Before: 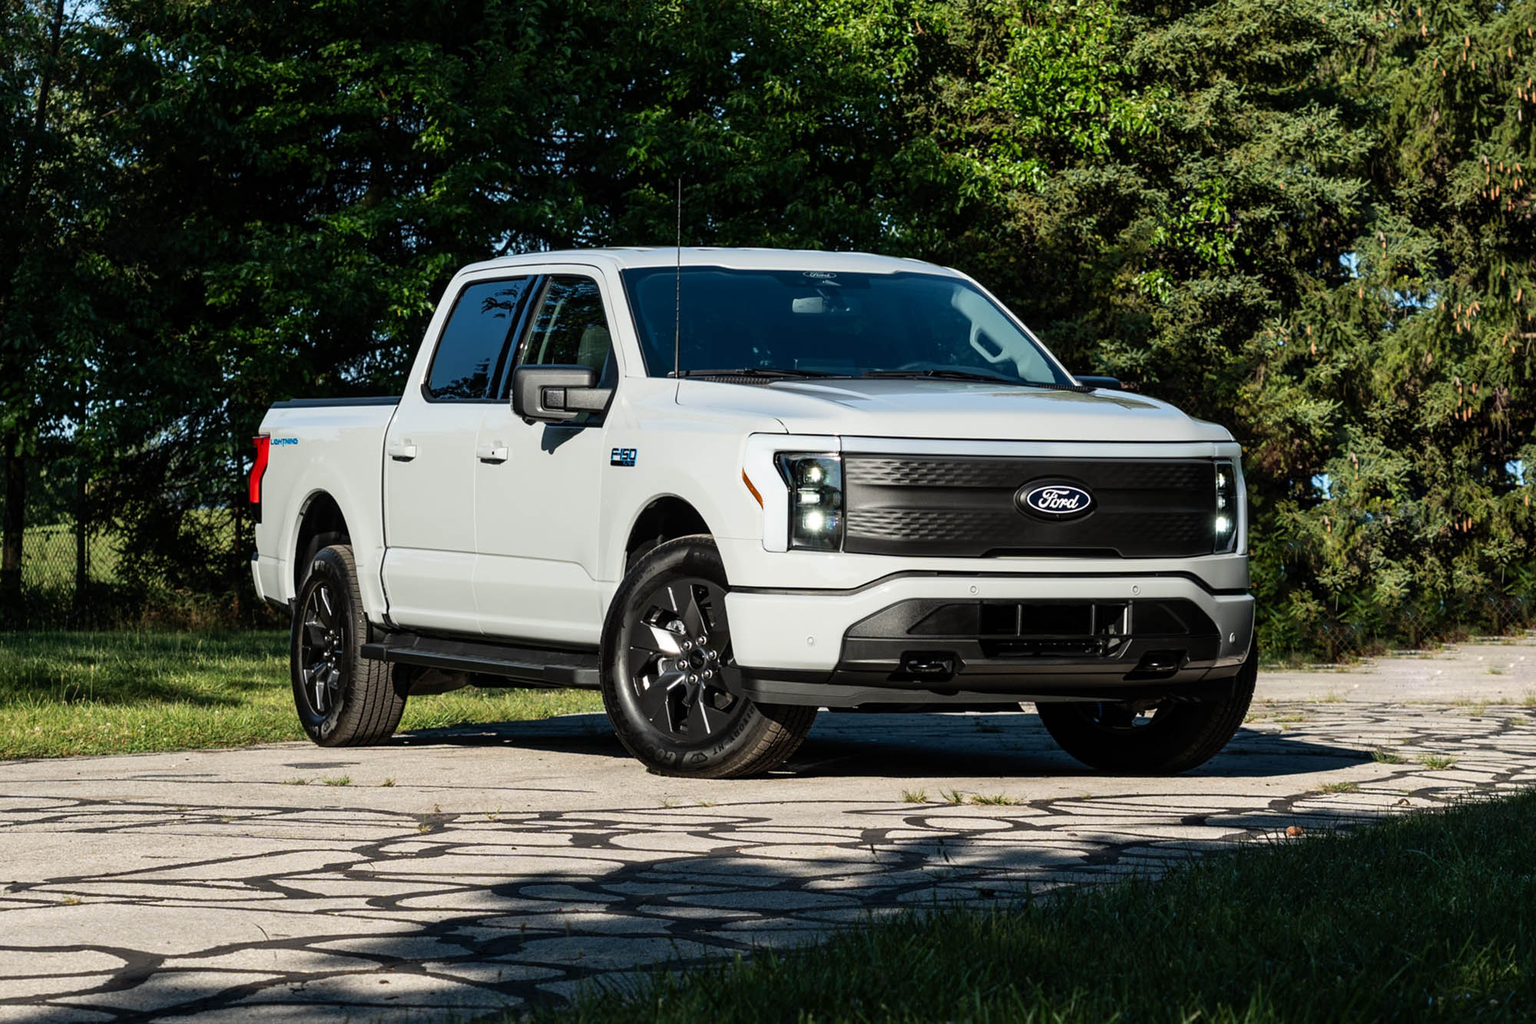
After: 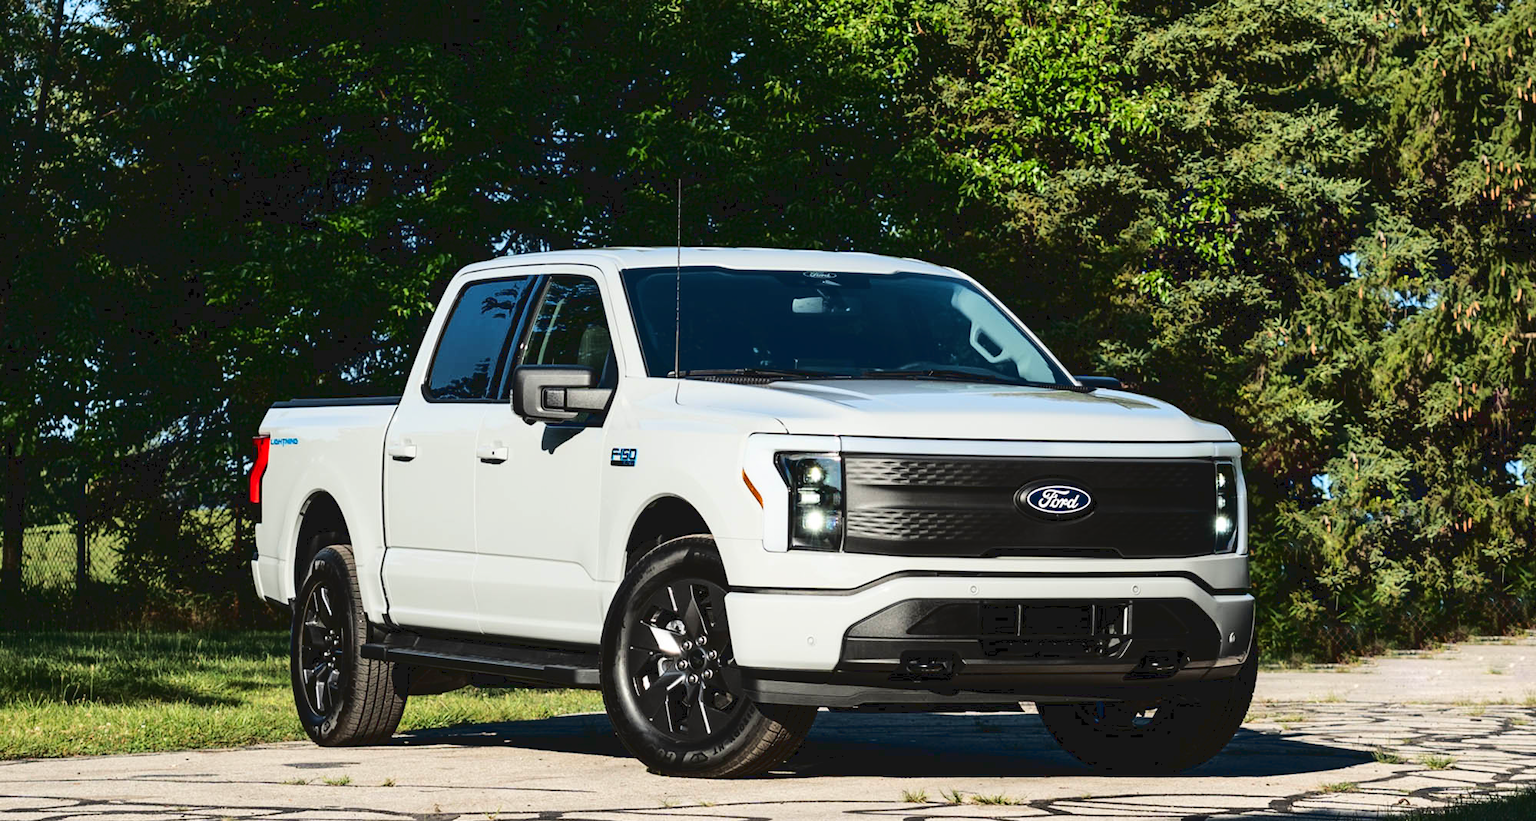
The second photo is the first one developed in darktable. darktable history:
tone curve: curves: ch0 [(0, 0) (0.003, 0.072) (0.011, 0.073) (0.025, 0.072) (0.044, 0.076) (0.069, 0.089) (0.1, 0.103) (0.136, 0.123) (0.177, 0.158) (0.224, 0.21) (0.277, 0.275) (0.335, 0.372) (0.399, 0.463) (0.468, 0.556) (0.543, 0.633) (0.623, 0.712) (0.709, 0.795) (0.801, 0.869) (0.898, 0.942) (1, 1)], color space Lab, linked channels, preserve colors none
crop: bottom 19.707%
